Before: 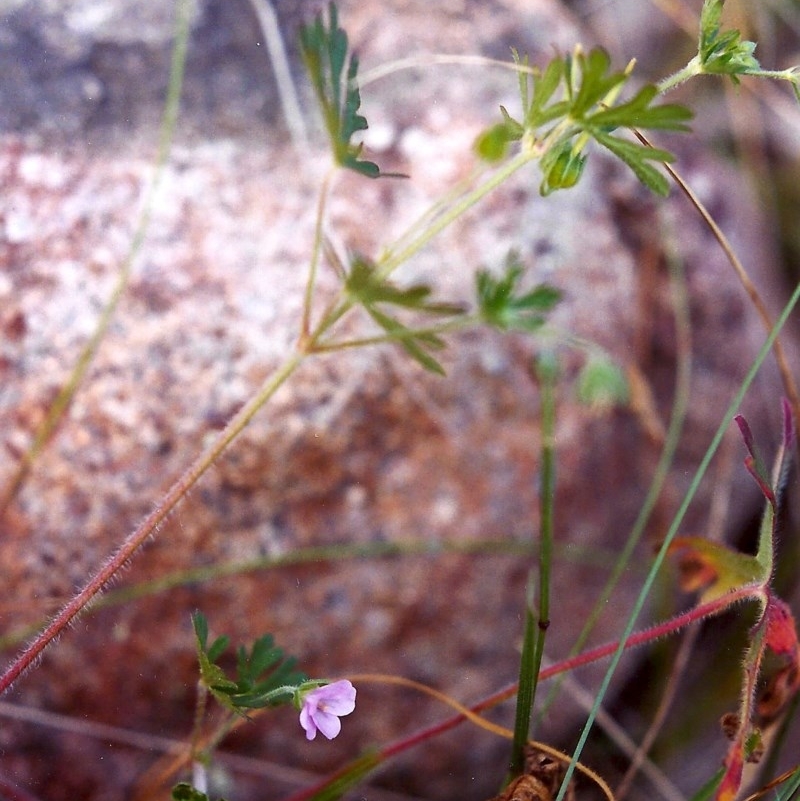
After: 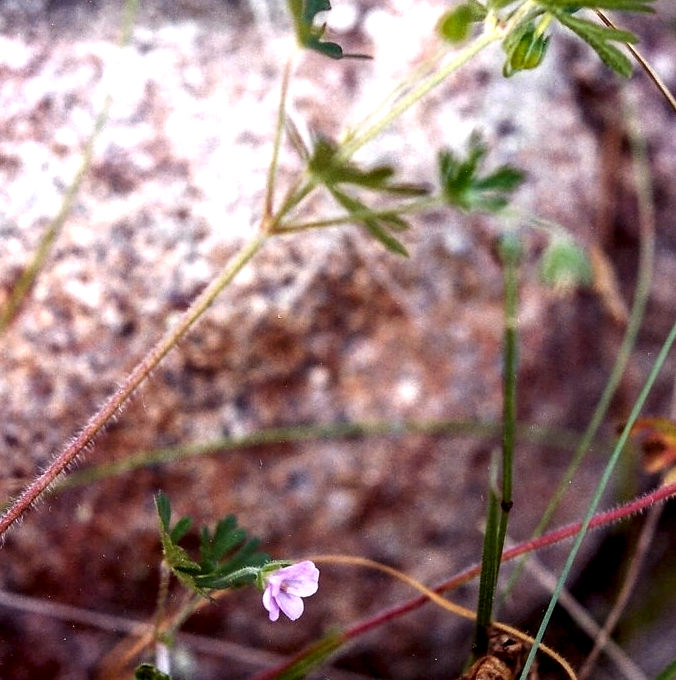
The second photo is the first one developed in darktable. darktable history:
color zones: curves: ch0 [(0.25, 0.5) (0.636, 0.25) (0.75, 0.5)]
crop and rotate: left 4.74%, top 14.992%, right 10.679%
local contrast: highlights 78%, shadows 56%, detail 174%, midtone range 0.423
